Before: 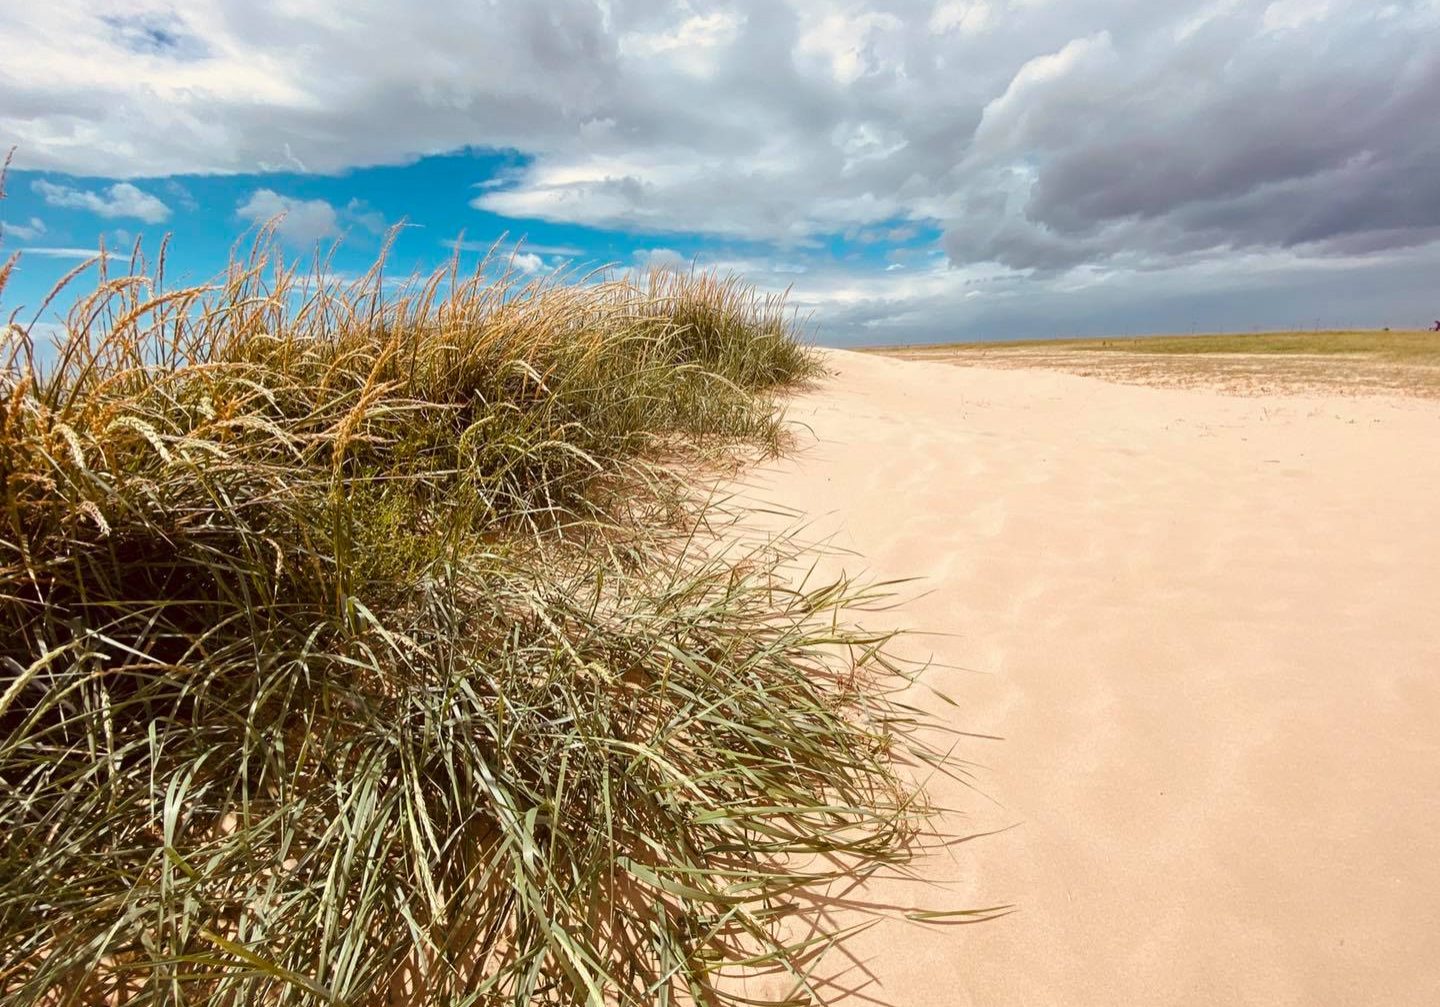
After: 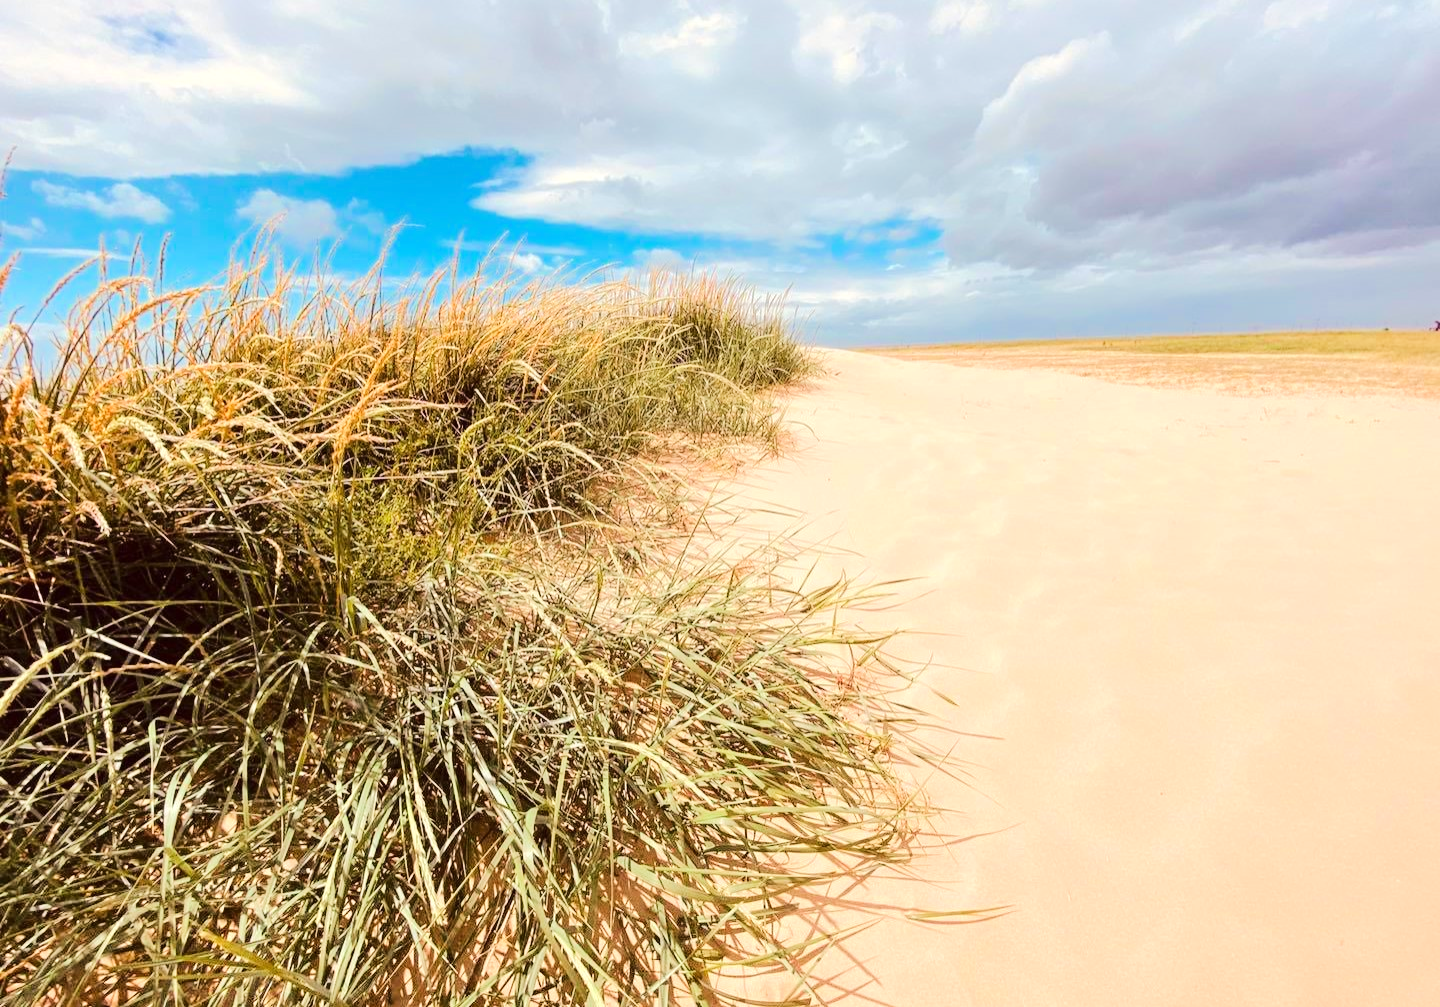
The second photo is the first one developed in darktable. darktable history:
tone equalizer: -7 EV 0.149 EV, -6 EV 0.59 EV, -5 EV 1.17 EV, -4 EV 1.34 EV, -3 EV 1.16 EV, -2 EV 0.6 EV, -1 EV 0.168 EV, edges refinement/feathering 500, mask exposure compensation -1.57 EV, preserve details no
